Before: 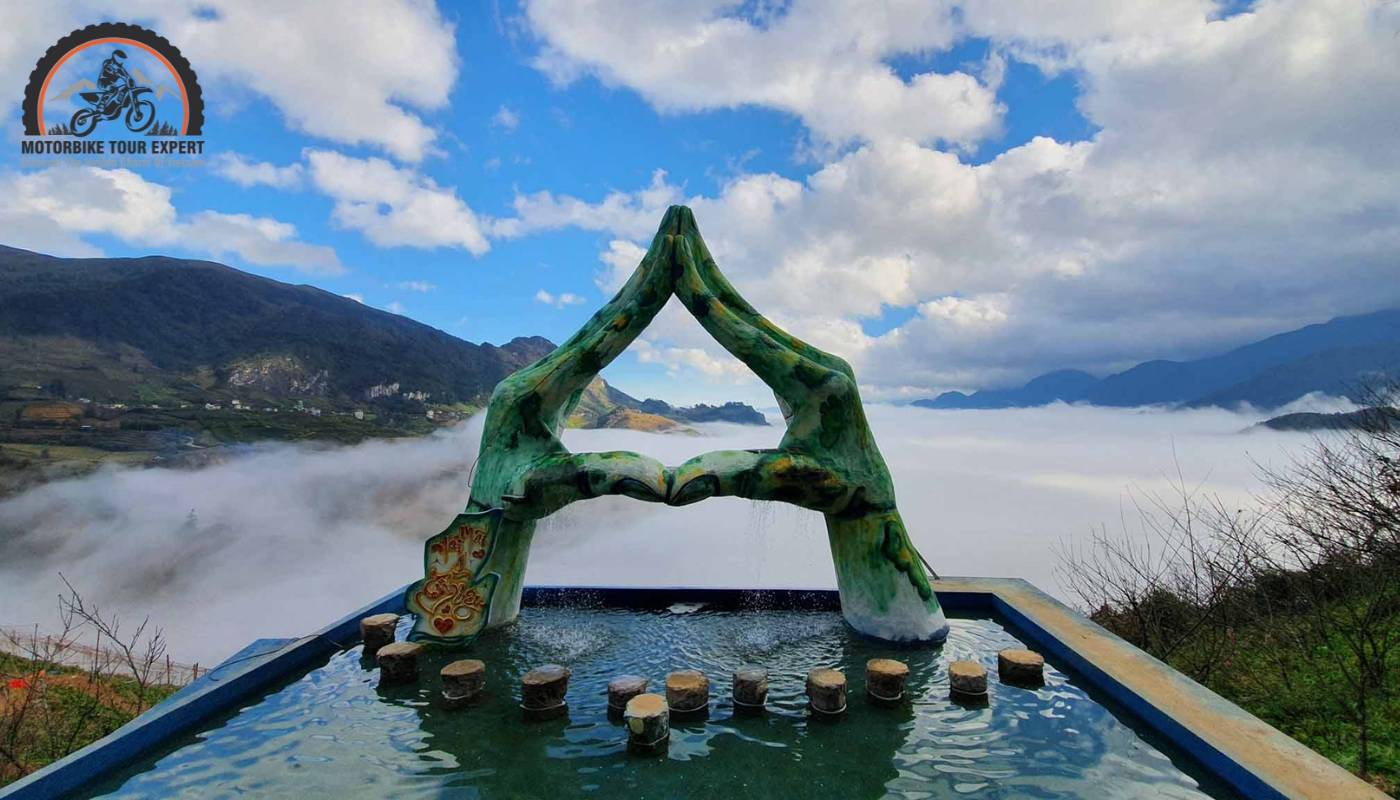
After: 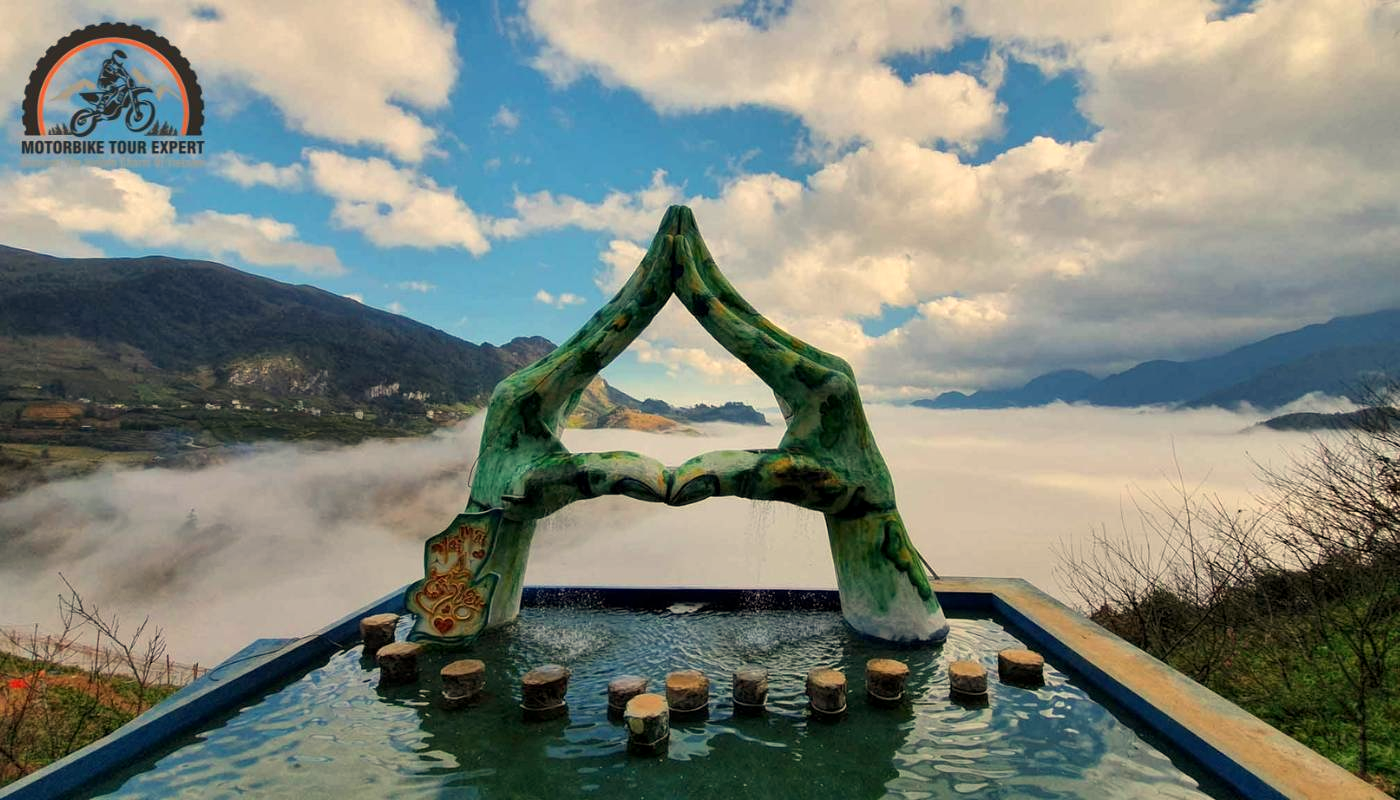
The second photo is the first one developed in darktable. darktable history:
local contrast: highlights 100%, shadows 100%, detail 120%, midtone range 0.2
white balance: red 1.123, blue 0.83
